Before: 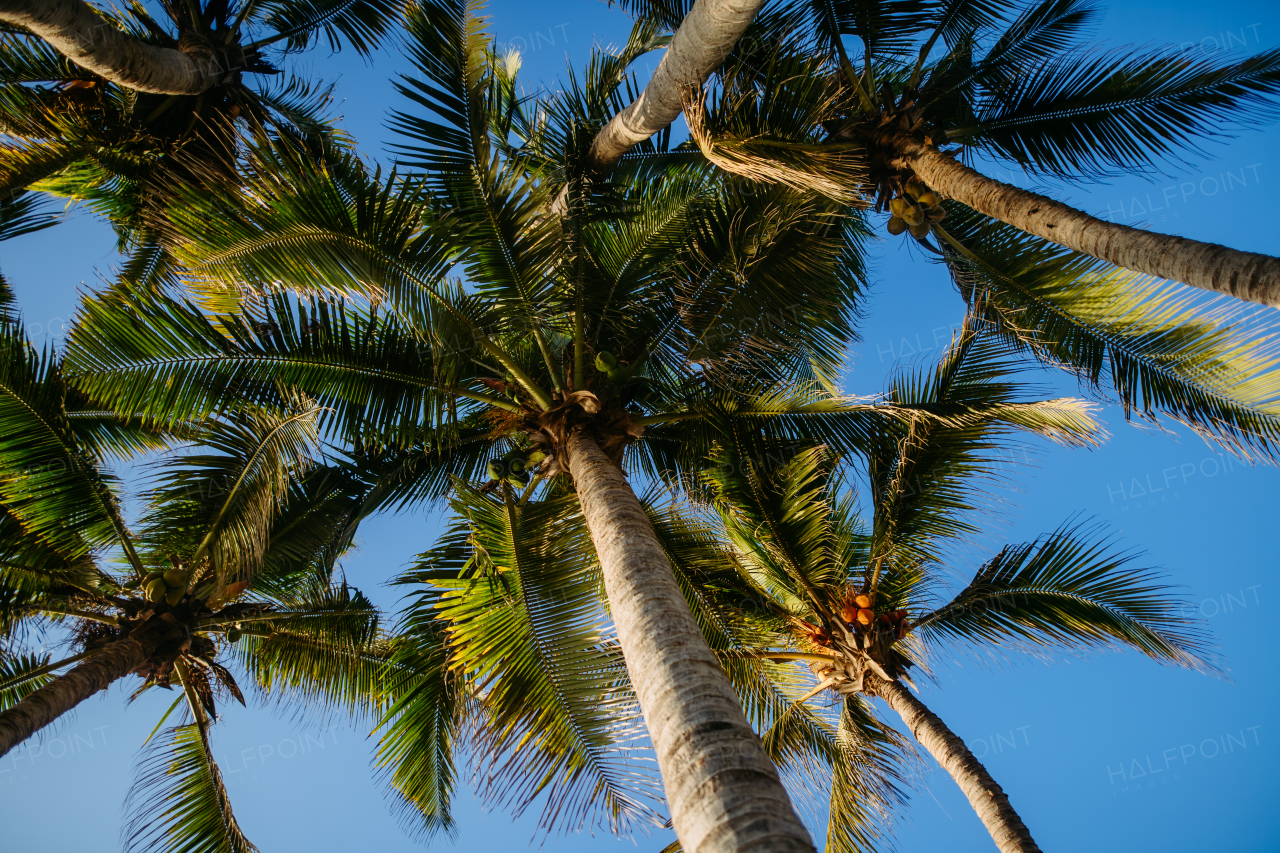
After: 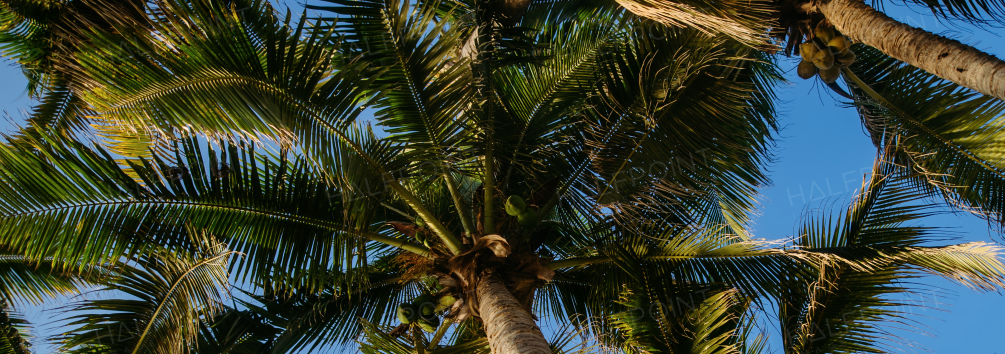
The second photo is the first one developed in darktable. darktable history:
crop: left 7.036%, top 18.398%, right 14.379%, bottom 40.043%
contrast brightness saturation: saturation -0.05
